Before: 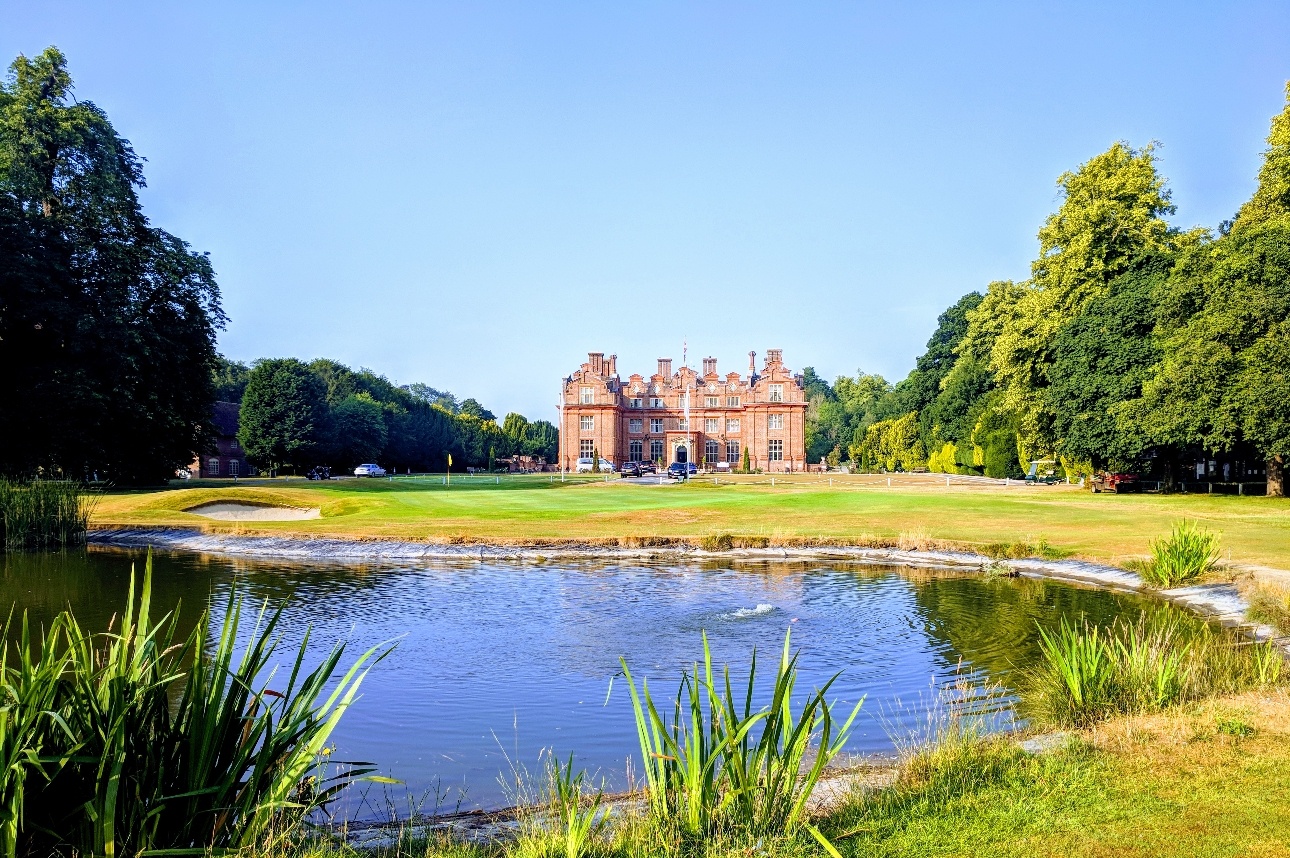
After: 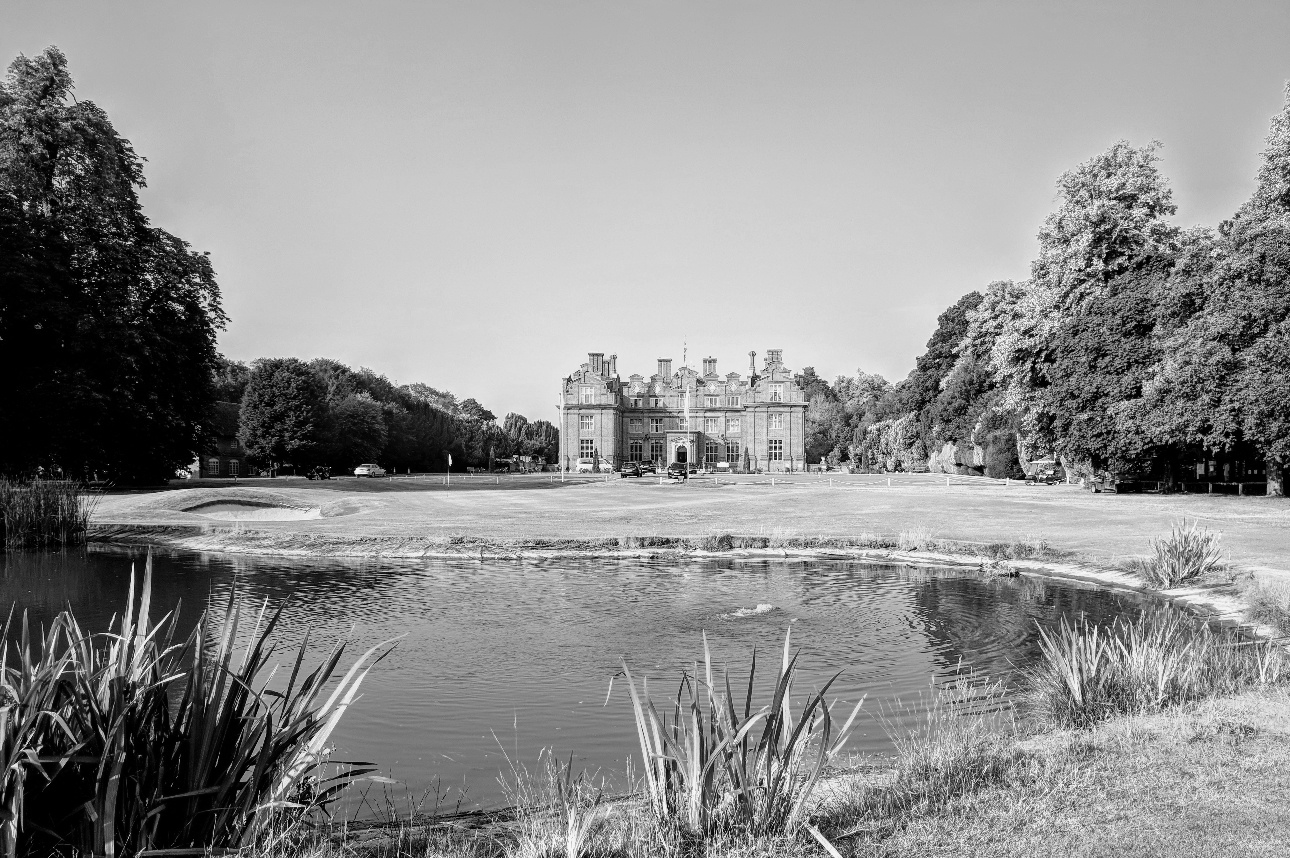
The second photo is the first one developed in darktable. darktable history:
monochrome: a -35.87, b 49.73, size 1.7
exposure: compensate highlight preservation false
